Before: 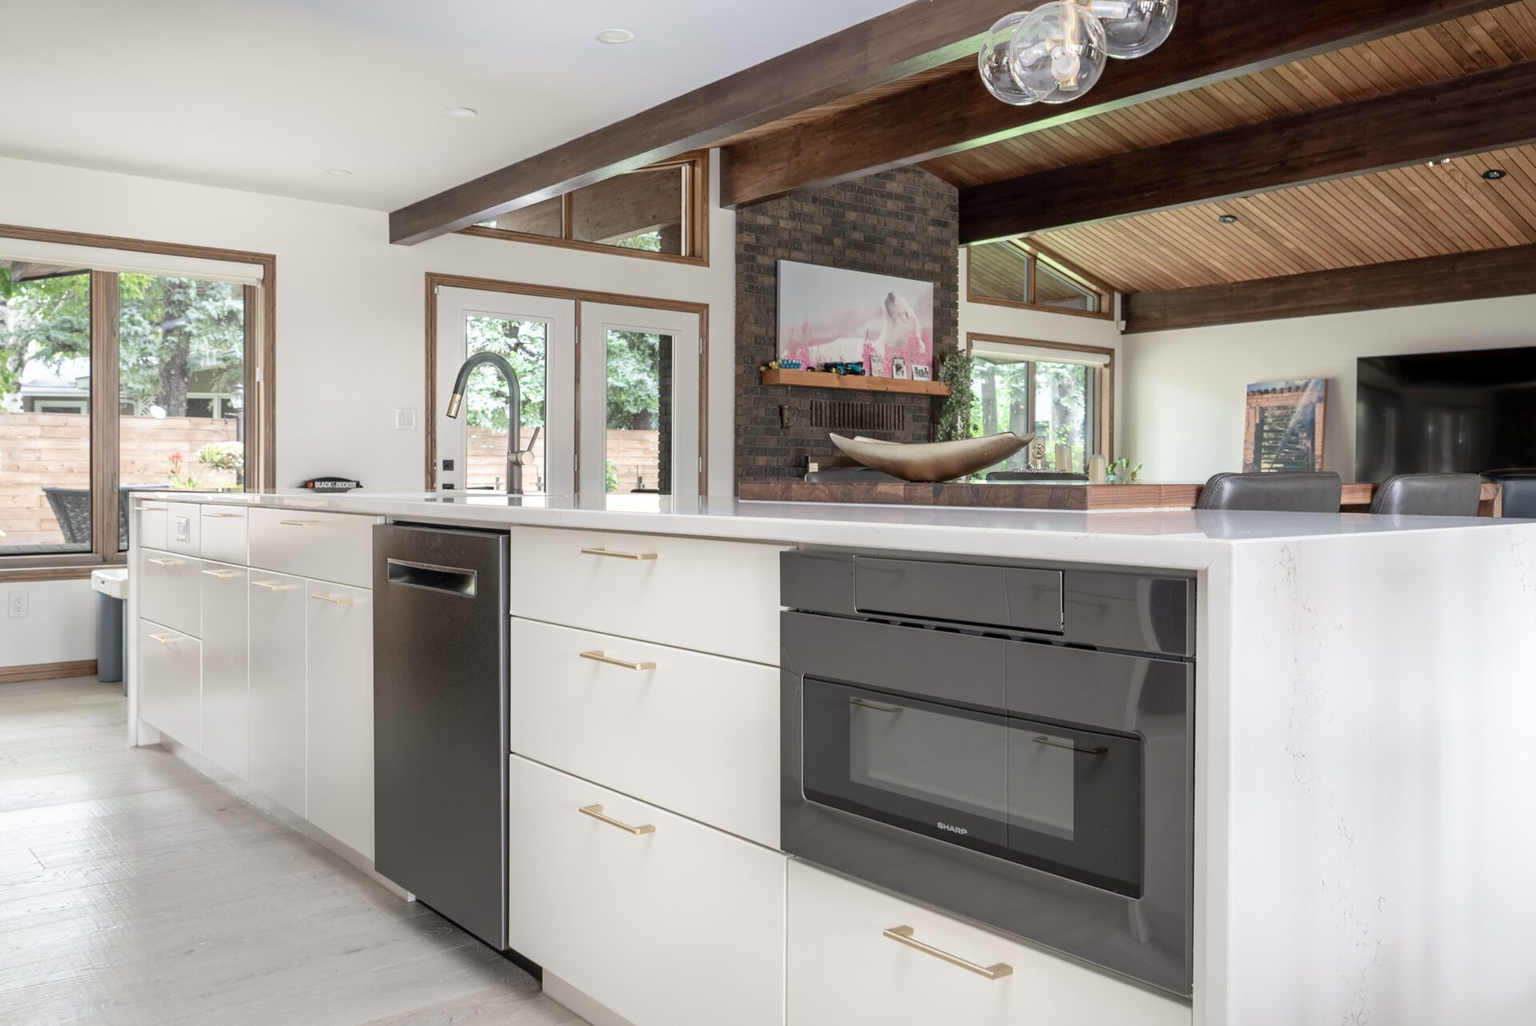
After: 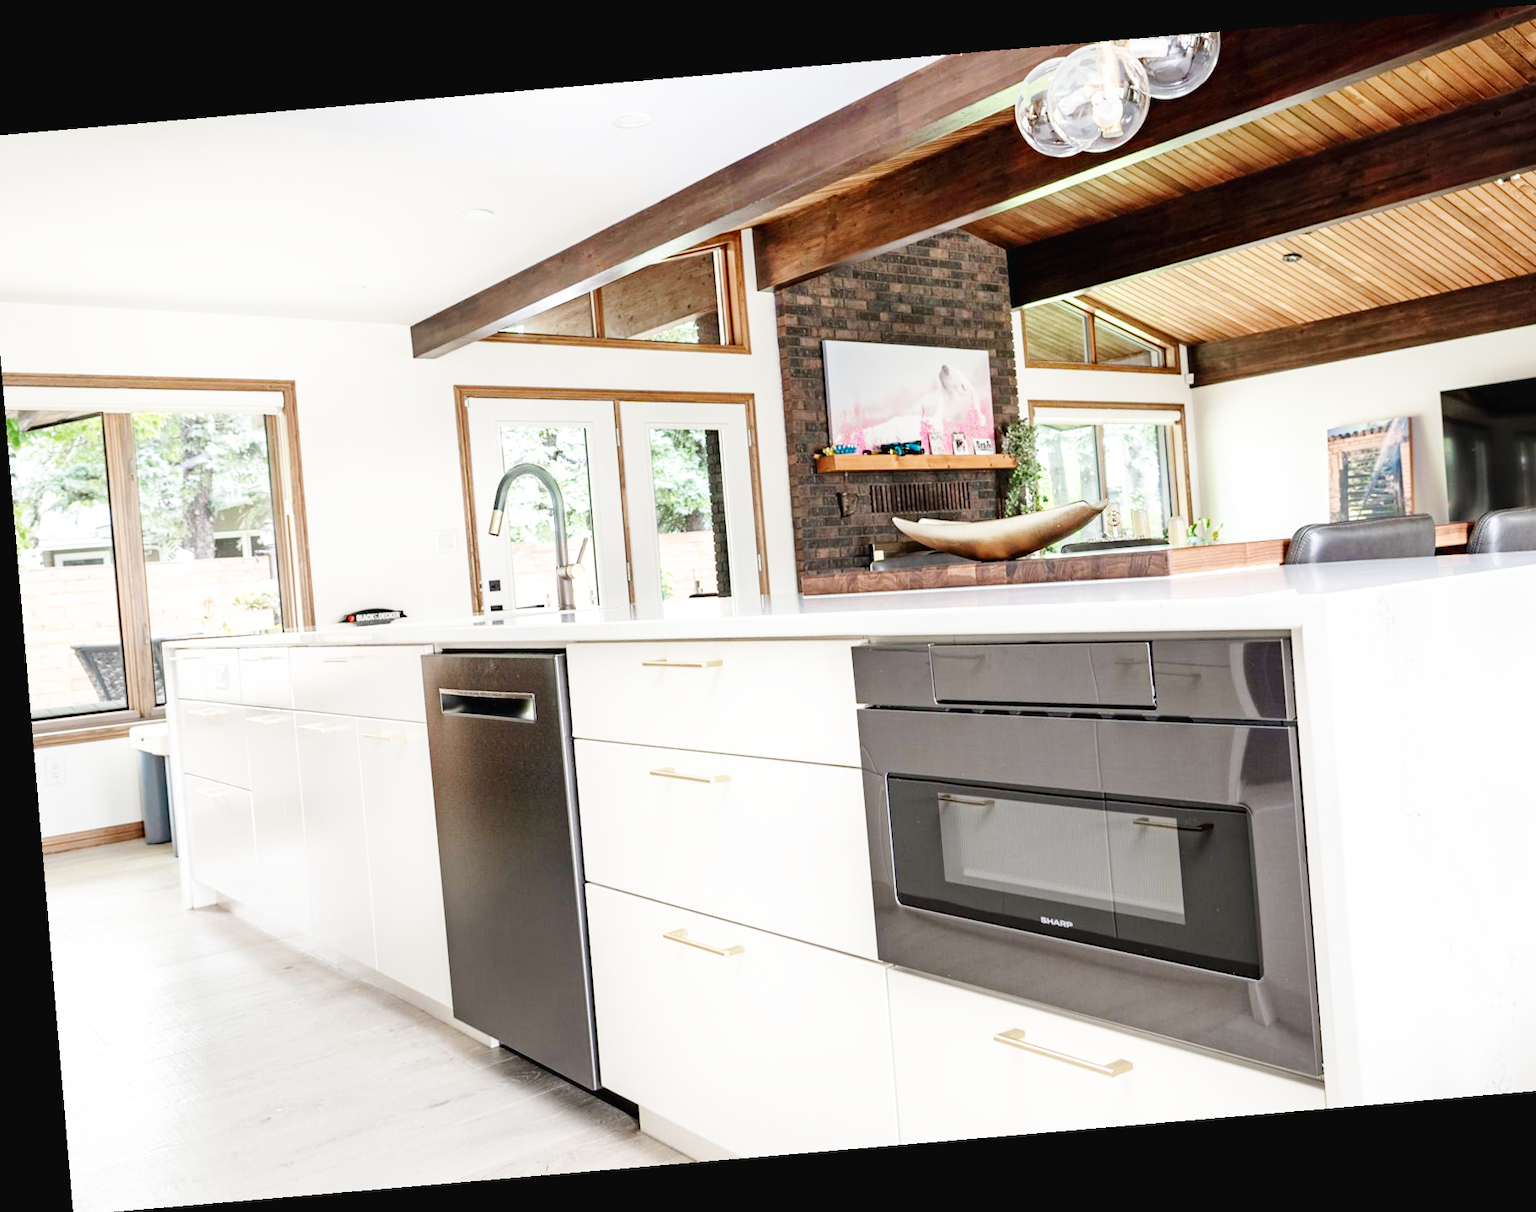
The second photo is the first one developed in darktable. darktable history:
crop and rotate: left 1.088%, right 8.807%
rotate and perspective: rotation -4.86°, automatic cropping off
base curve: curves: ch0 [(0, 0.003) (0.001, 0.002) (0.006, 0.004) (0.02, 0.022) (0.048, 0.086) (0.094, 0.234) (0.162, 0.431) (0.258, 0.629) (0.385, 0.8) (0.548, 0.918) (0.751, 0.988) (1, 1)], preserve colors none
haze removal: compatibility mode true, adaptive false
